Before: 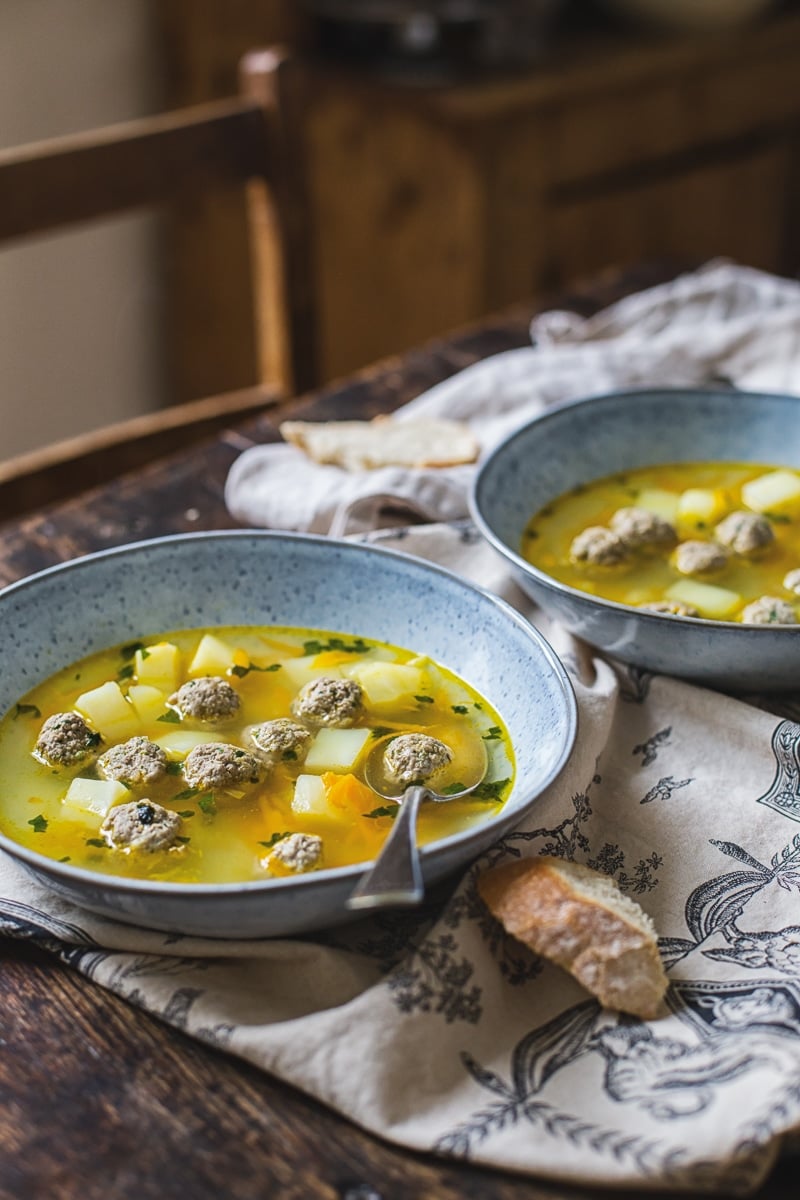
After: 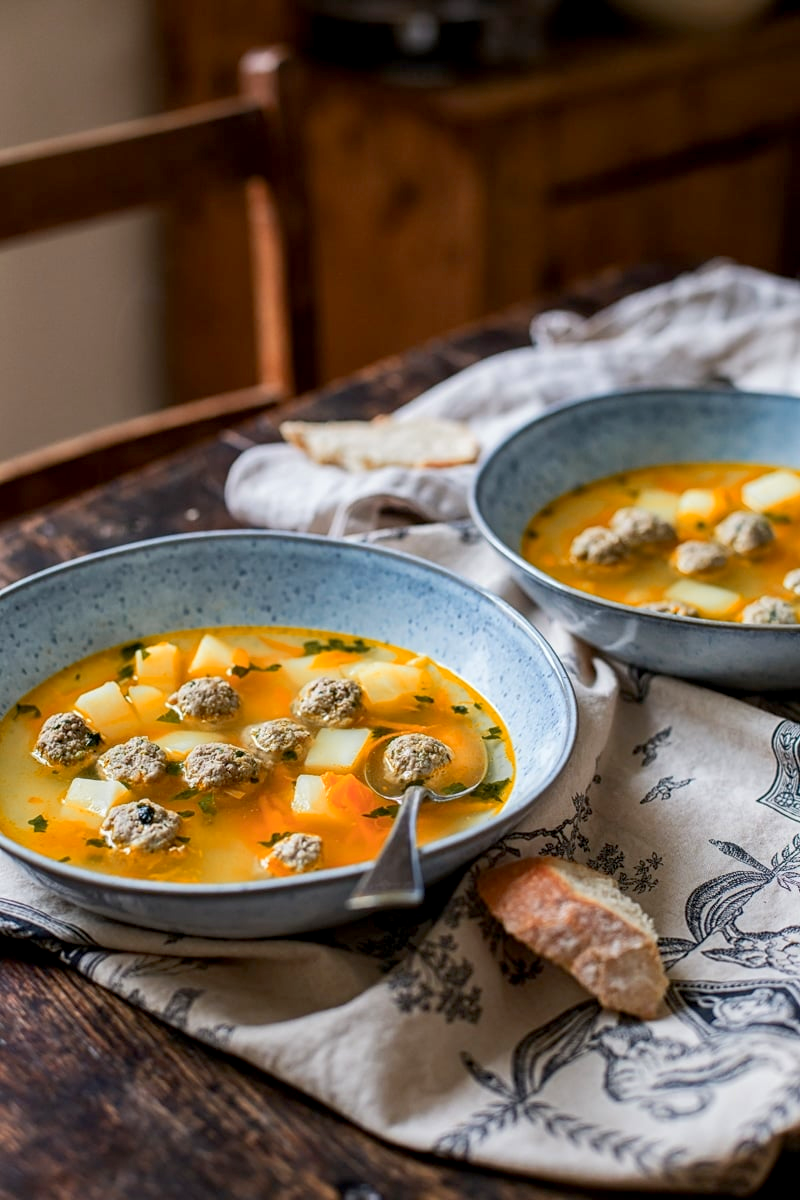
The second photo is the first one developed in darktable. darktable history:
color zones: curves: ch1 [(0.263, 0.53) (0.376, 0.287) (0.487, 0.512) (0.748, 0.547) (1, 0.513)]; ch2 [(0.262, 0.45) (0.751, 0.477)], mix 31.98%
exposure: black level correction 0.01, exposure 0.011 EV, compensate highlight preservation false
